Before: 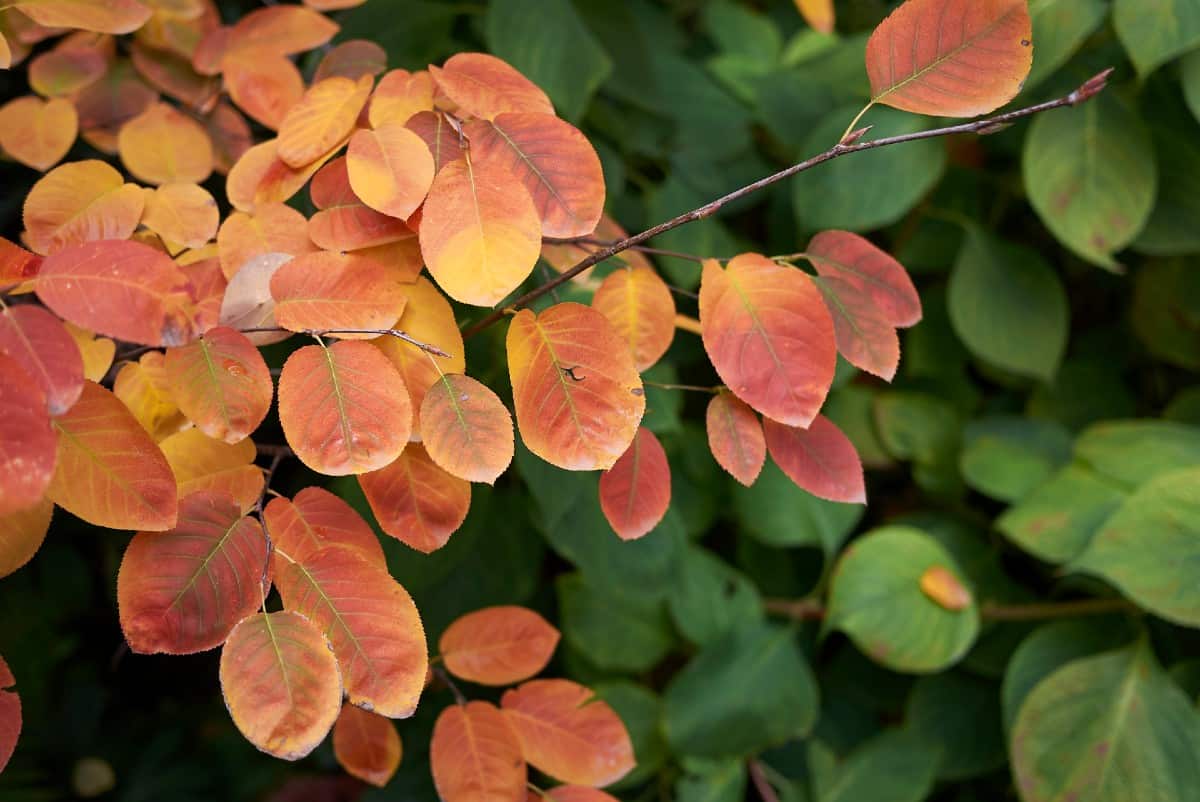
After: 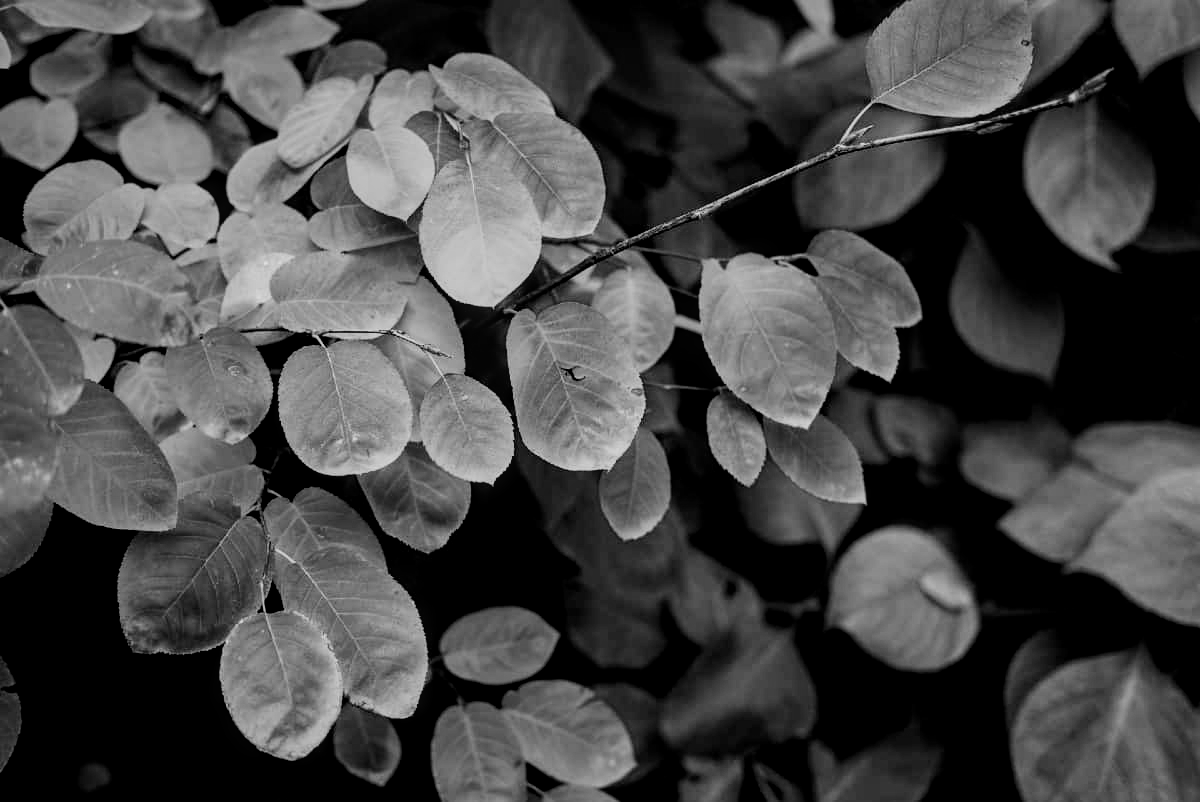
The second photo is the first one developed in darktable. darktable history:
color calibration: output gray [0.21, 0.42, 0.37, 0], illuminant as shot in camera, x 0.366, y 0.378, temperature 4424.26 K
filmic rgb: black relative exposure -5.05 EV, white relative exposure 4 EV, hardness 2.9, contrast 1.388, highlights saturation mix -21.35%, color science v6 (2022)
local contrast: on, module defaults
